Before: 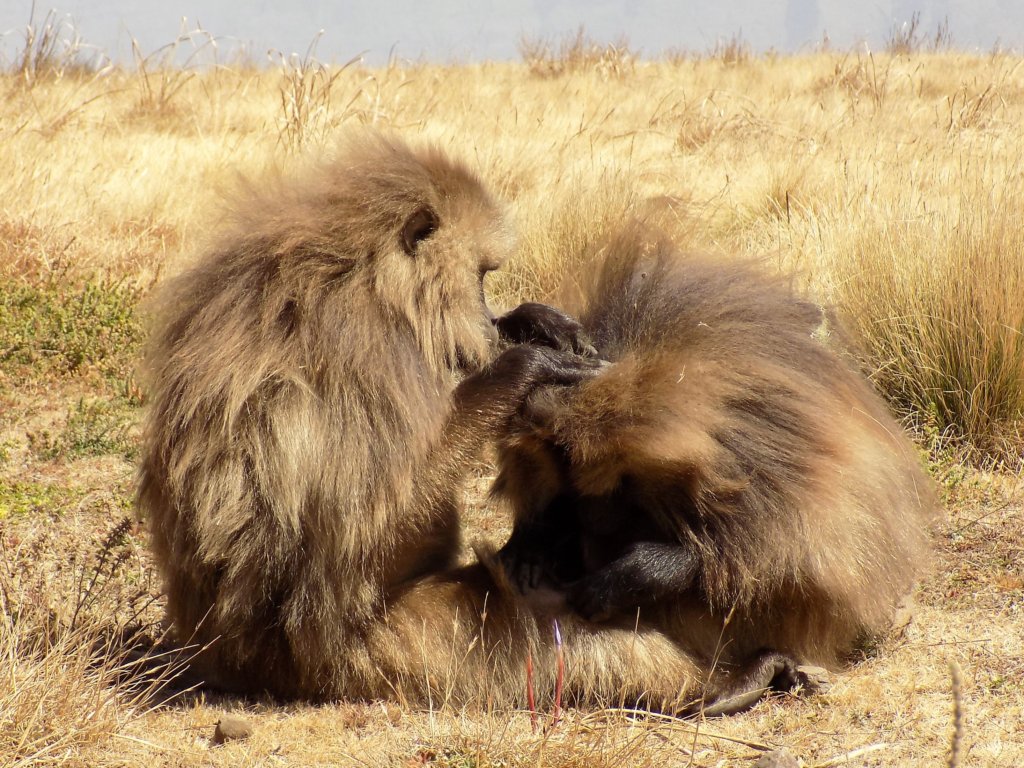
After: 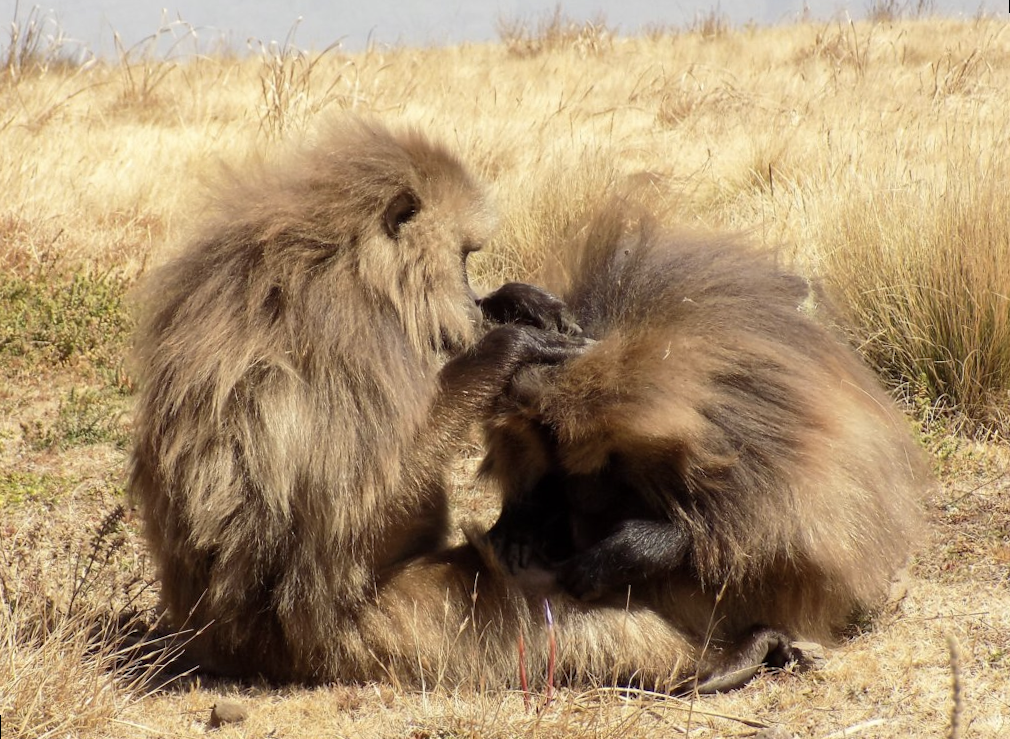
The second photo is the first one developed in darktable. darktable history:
rotate and perspective: rotation -1.32°, lens shift (horizontal) -0.031, crop left 0.015, crop right 0.985, crop top 0.047, crop bottom 0.982
color contrast: green-magenta contrast 0.84, blue-yellow contrast 0.86
